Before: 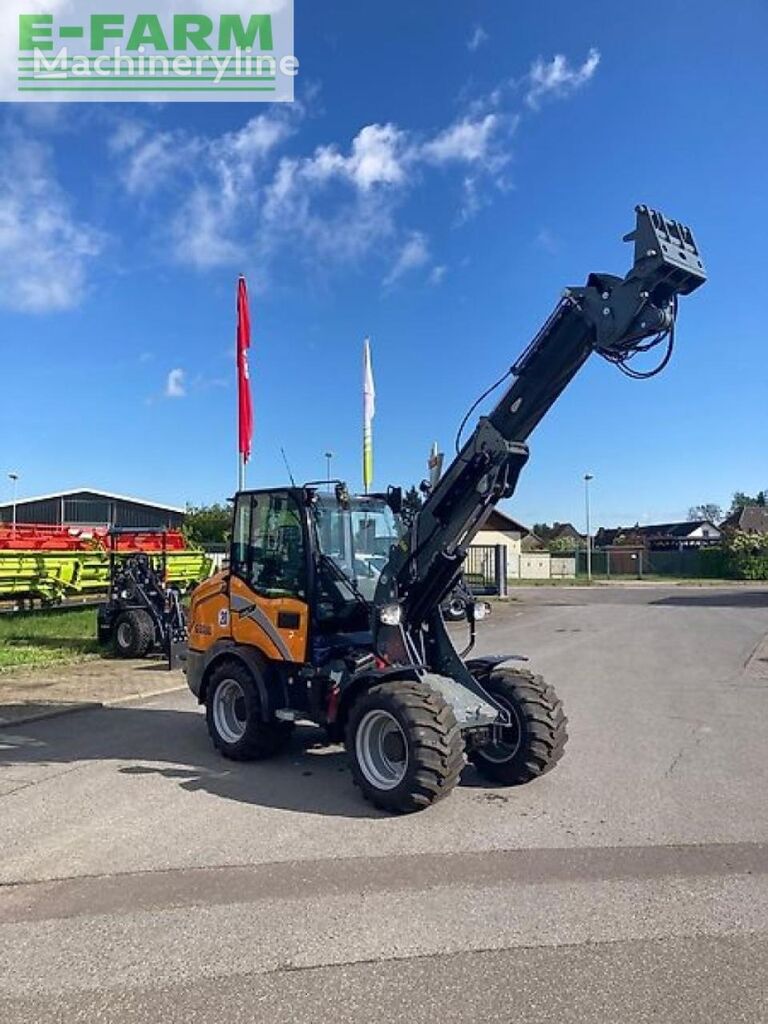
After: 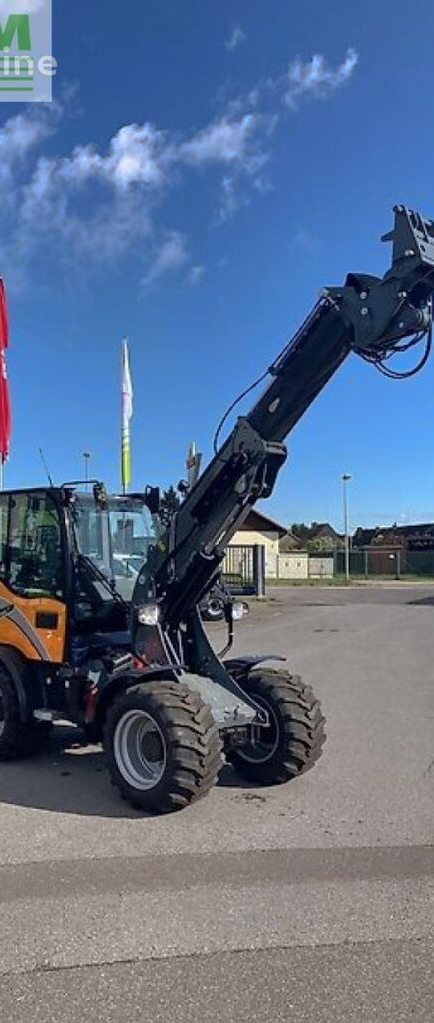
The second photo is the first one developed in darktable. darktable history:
tone curve: curves: ch0 [(0, 0) (0.568, 0.517) (0.8, 0.717) (1, 1)], preserve colors none
shadows and highlights: highlights color adjustment 78.91%, soften with gaussian
crop: left 31.53%, top 0.021%, right 11.854%
